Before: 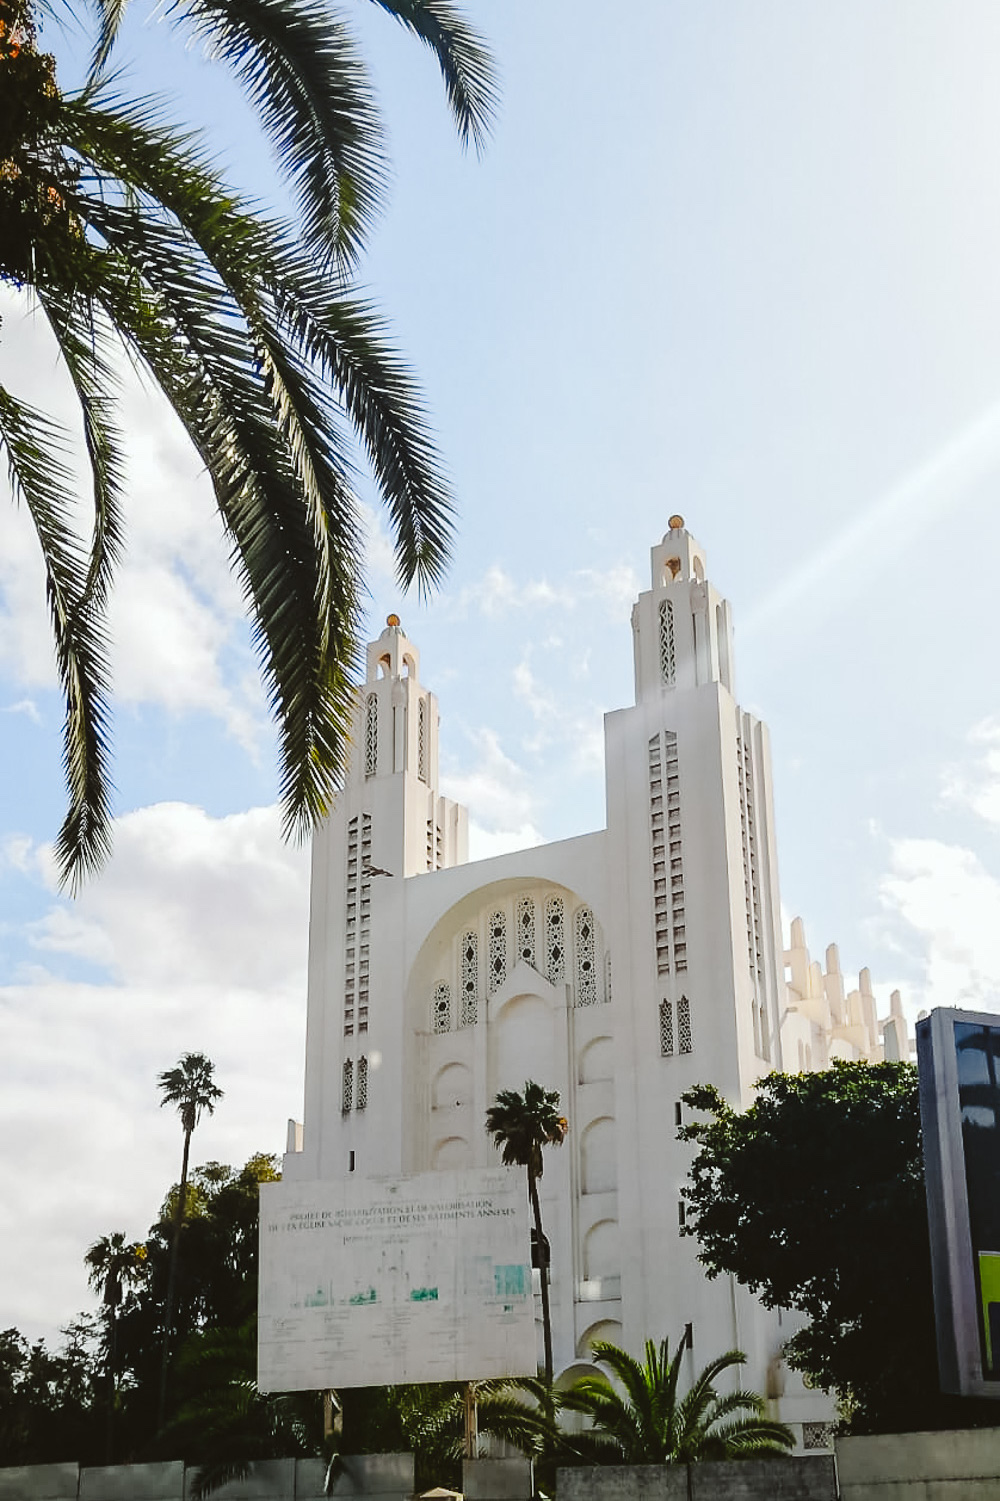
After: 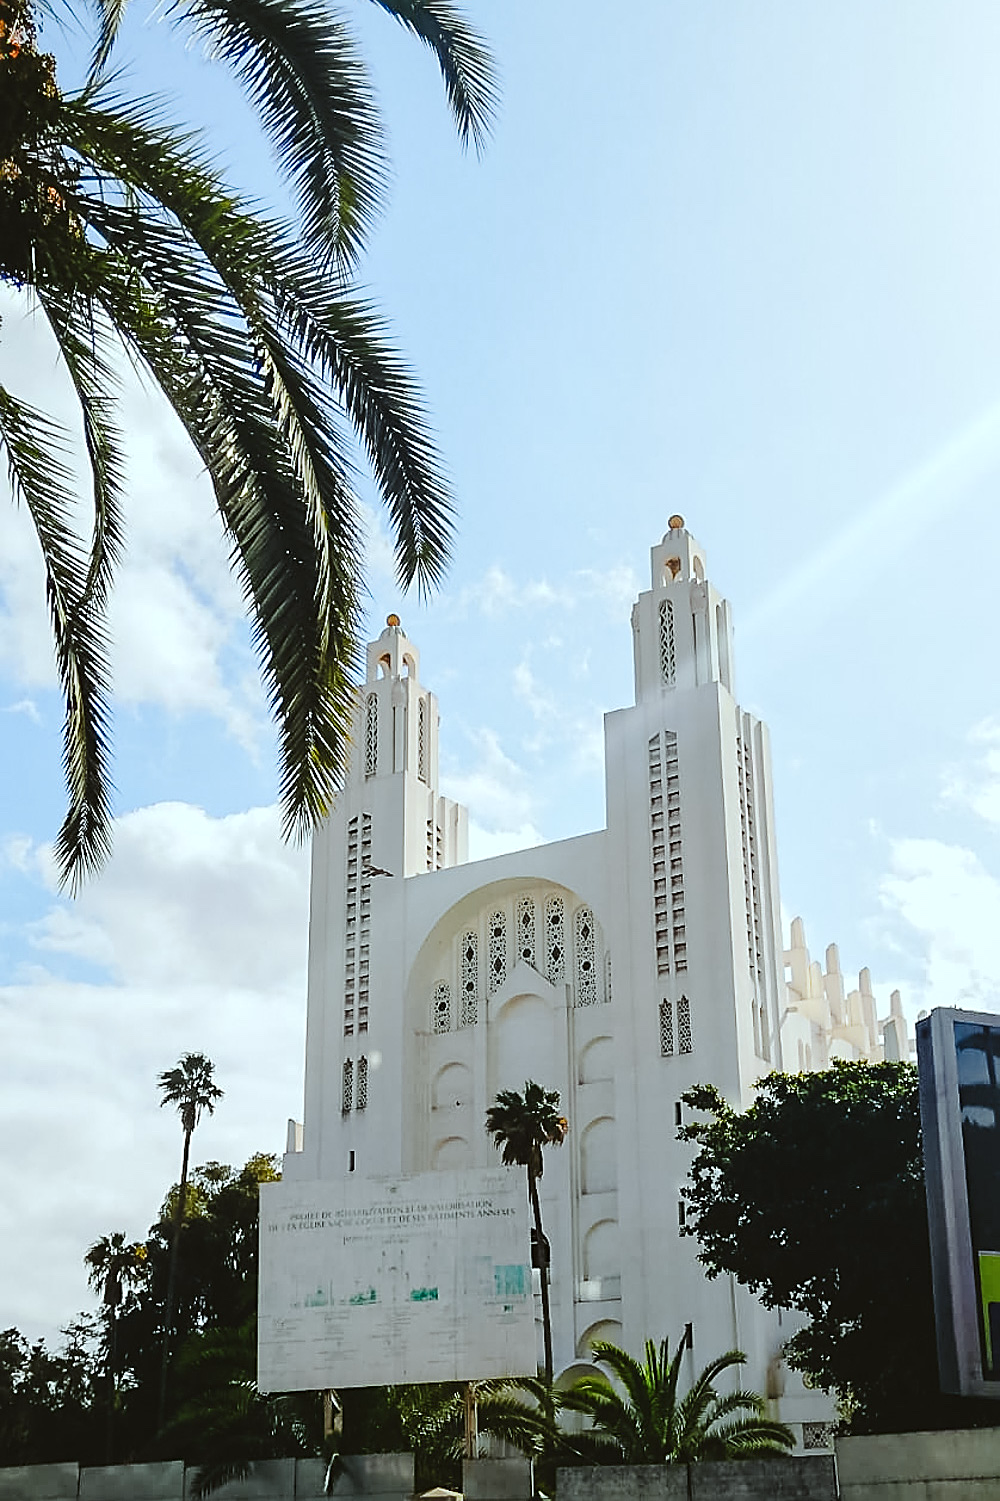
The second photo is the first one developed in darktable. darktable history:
sharpen: on, module defaults
color calibration: illuminant Planckian (black body), adaptation linear Bradford (ICC v4), x 0.361, y 0.366, temperature 4511.61 K, saturation algorithm version 1 (2020)
